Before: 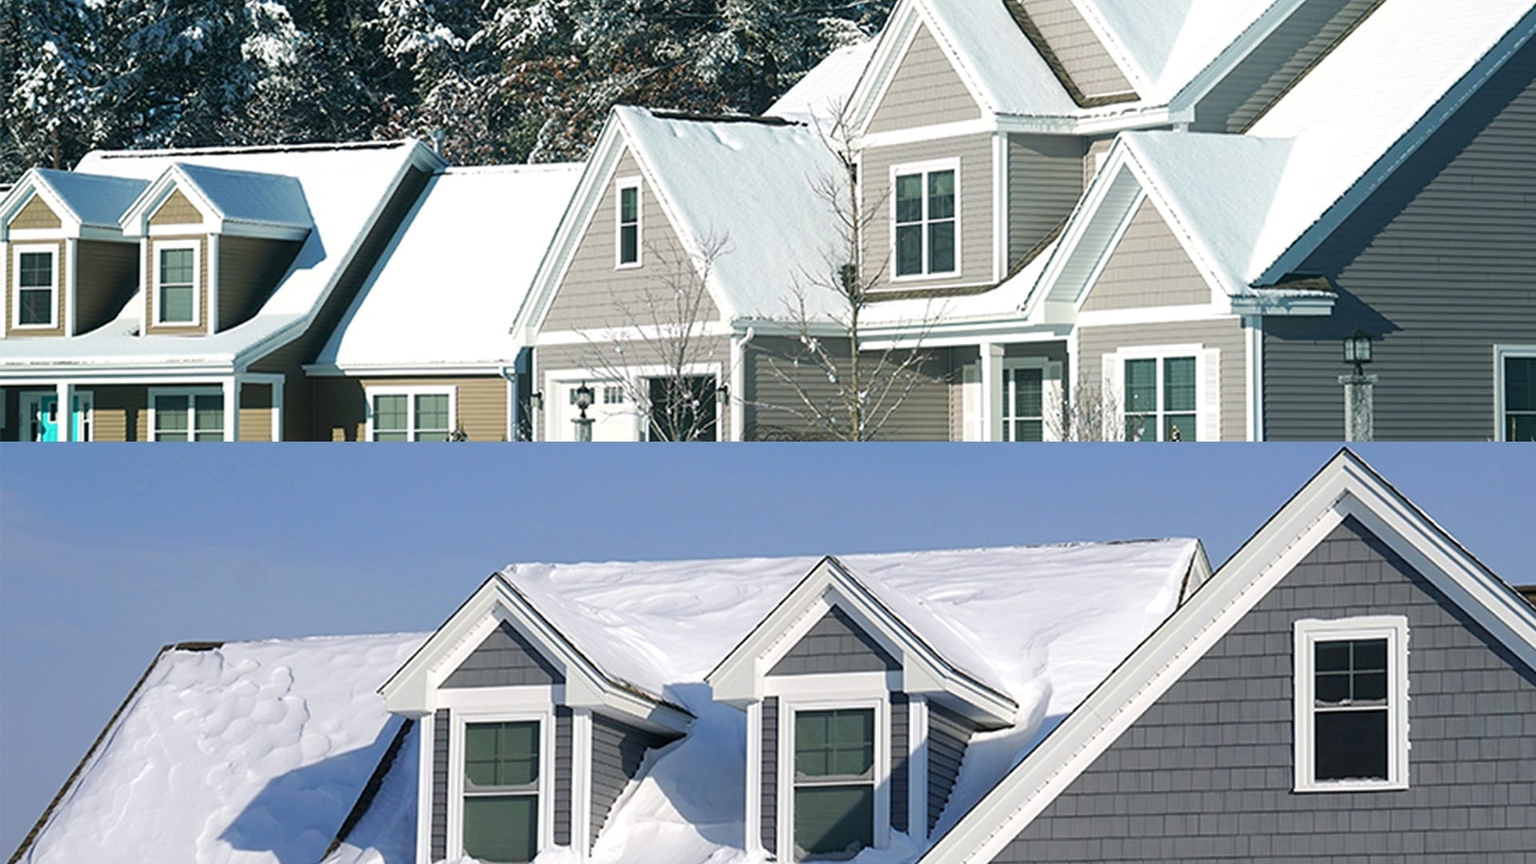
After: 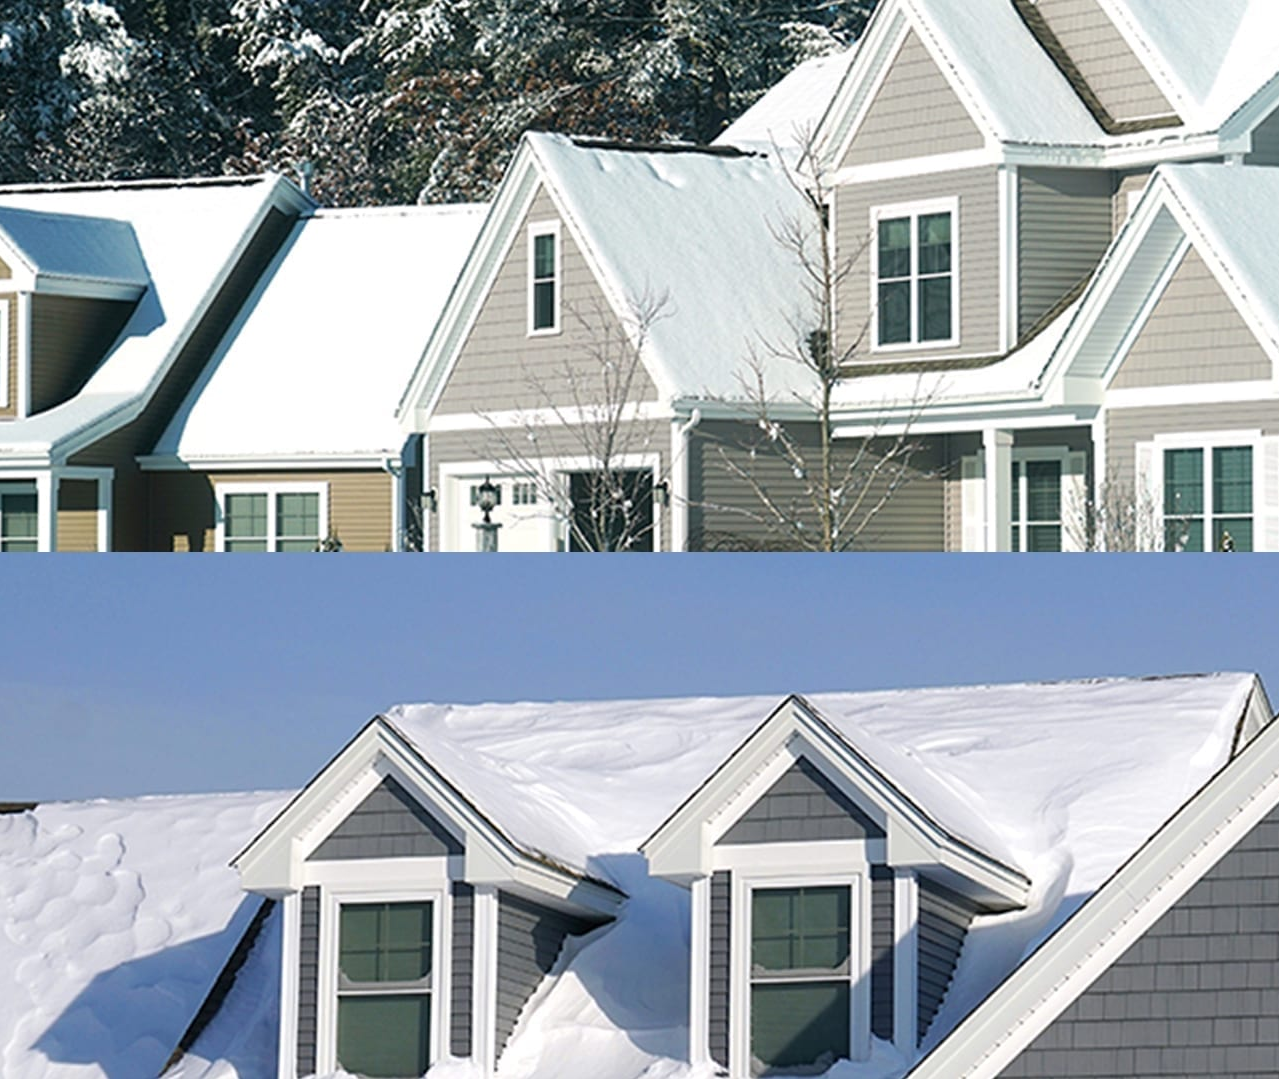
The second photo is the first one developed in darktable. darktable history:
tone equalizer: on, module defaults
crop and rotate: left 12.648%, right 20.685%
